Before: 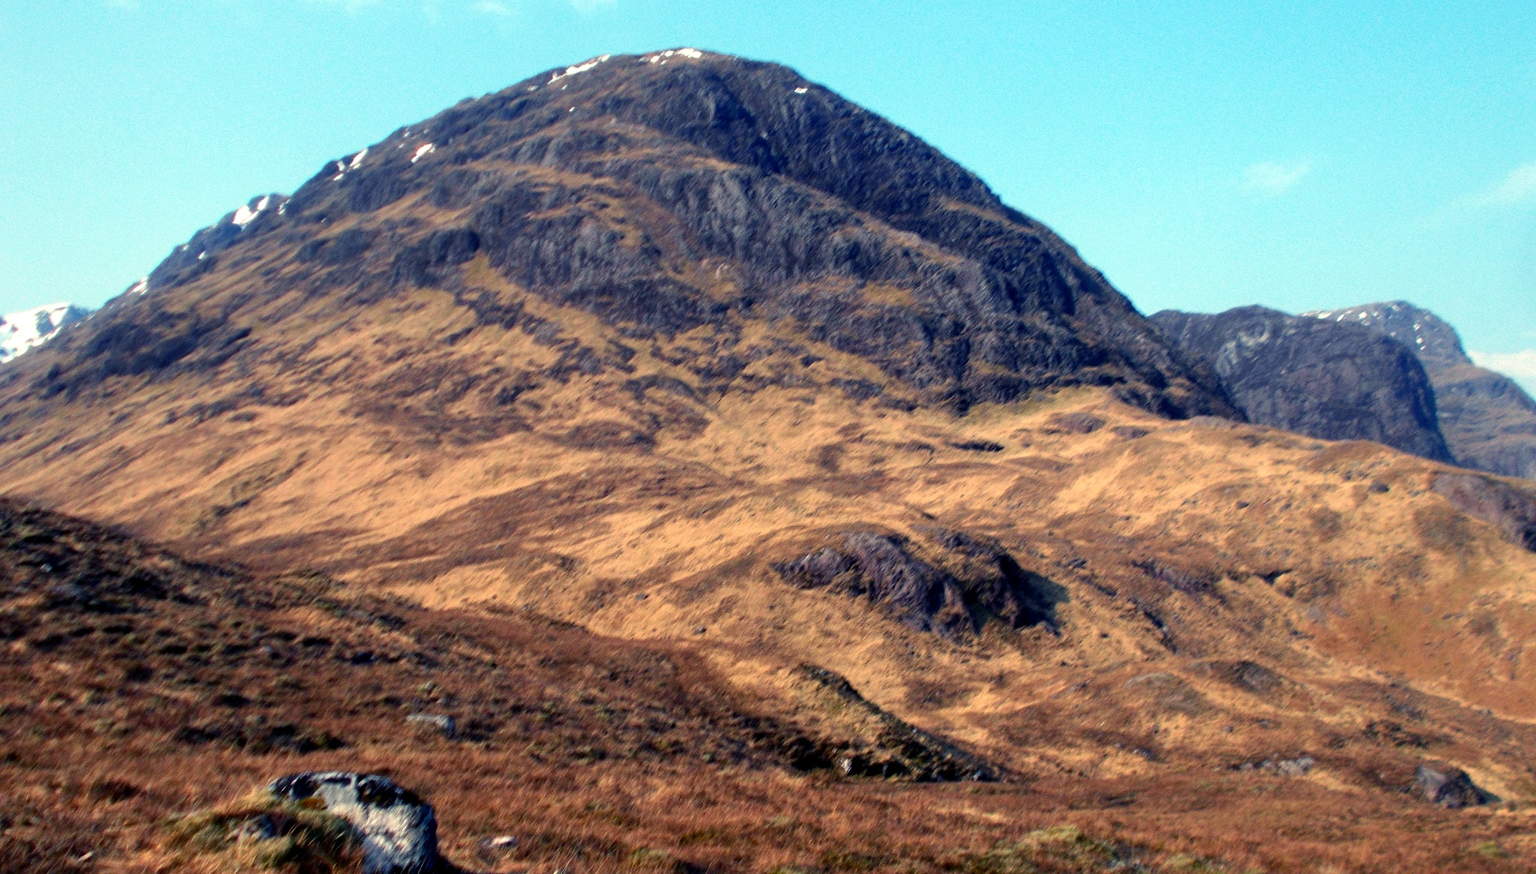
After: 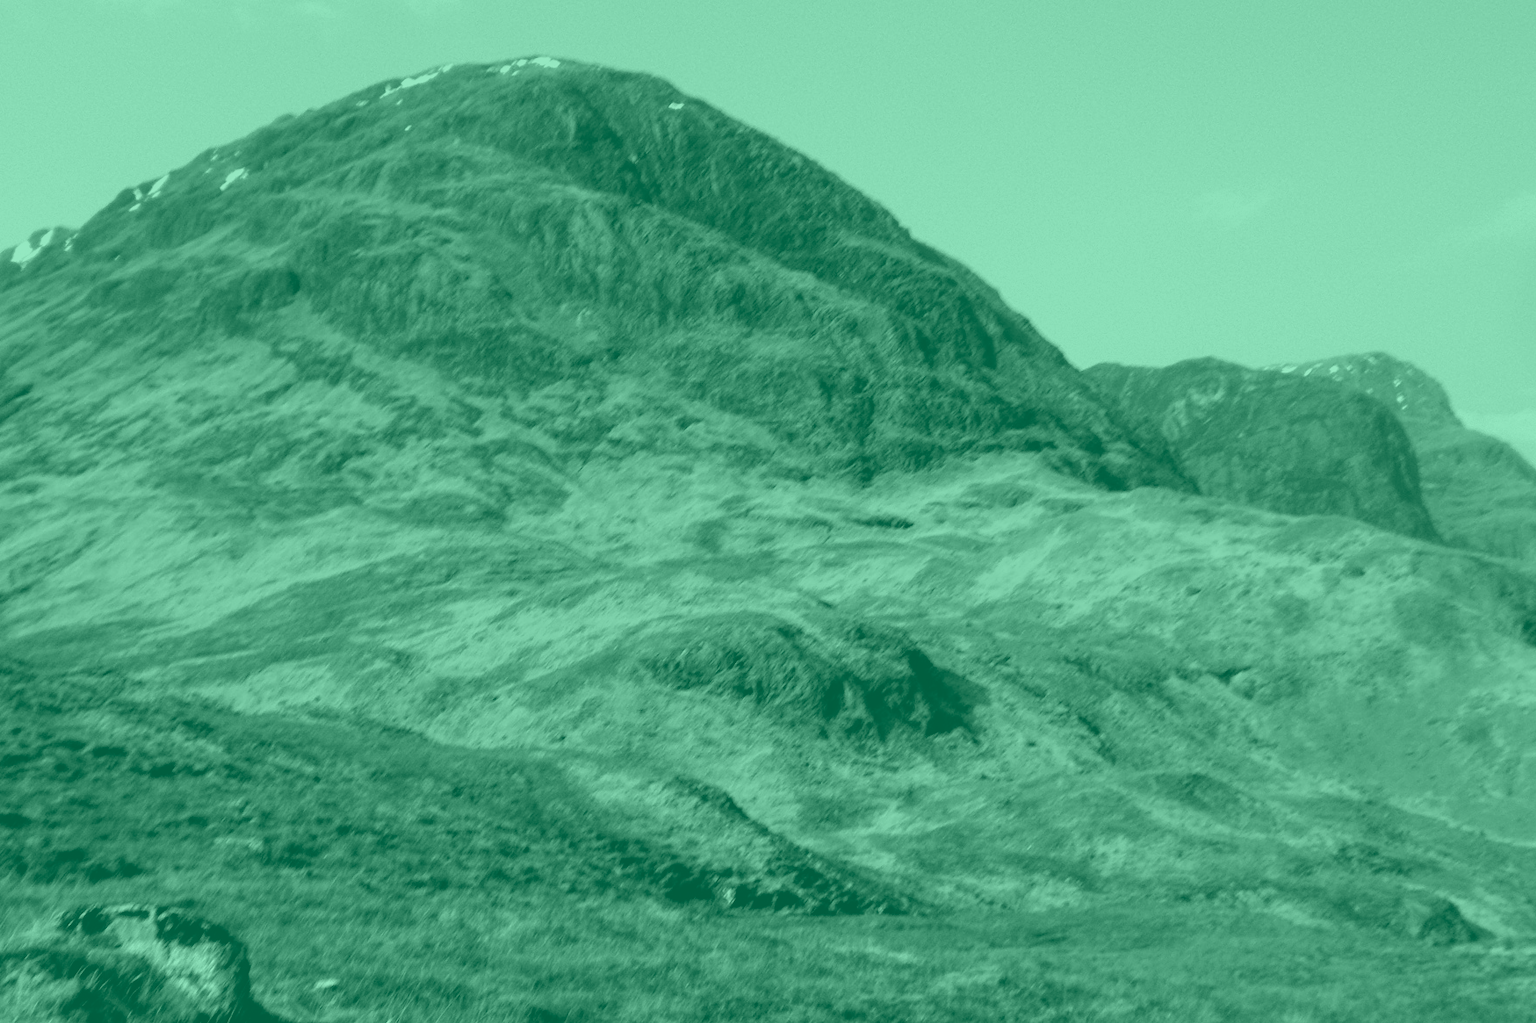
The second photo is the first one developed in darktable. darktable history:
crop and rotate: left 14.584%
colorize: hue 147.6°, saturation 65%, lightness 21.64%
local contrast: highlights 100%, shadows 100%, detail 120%, midtone range 0.2
